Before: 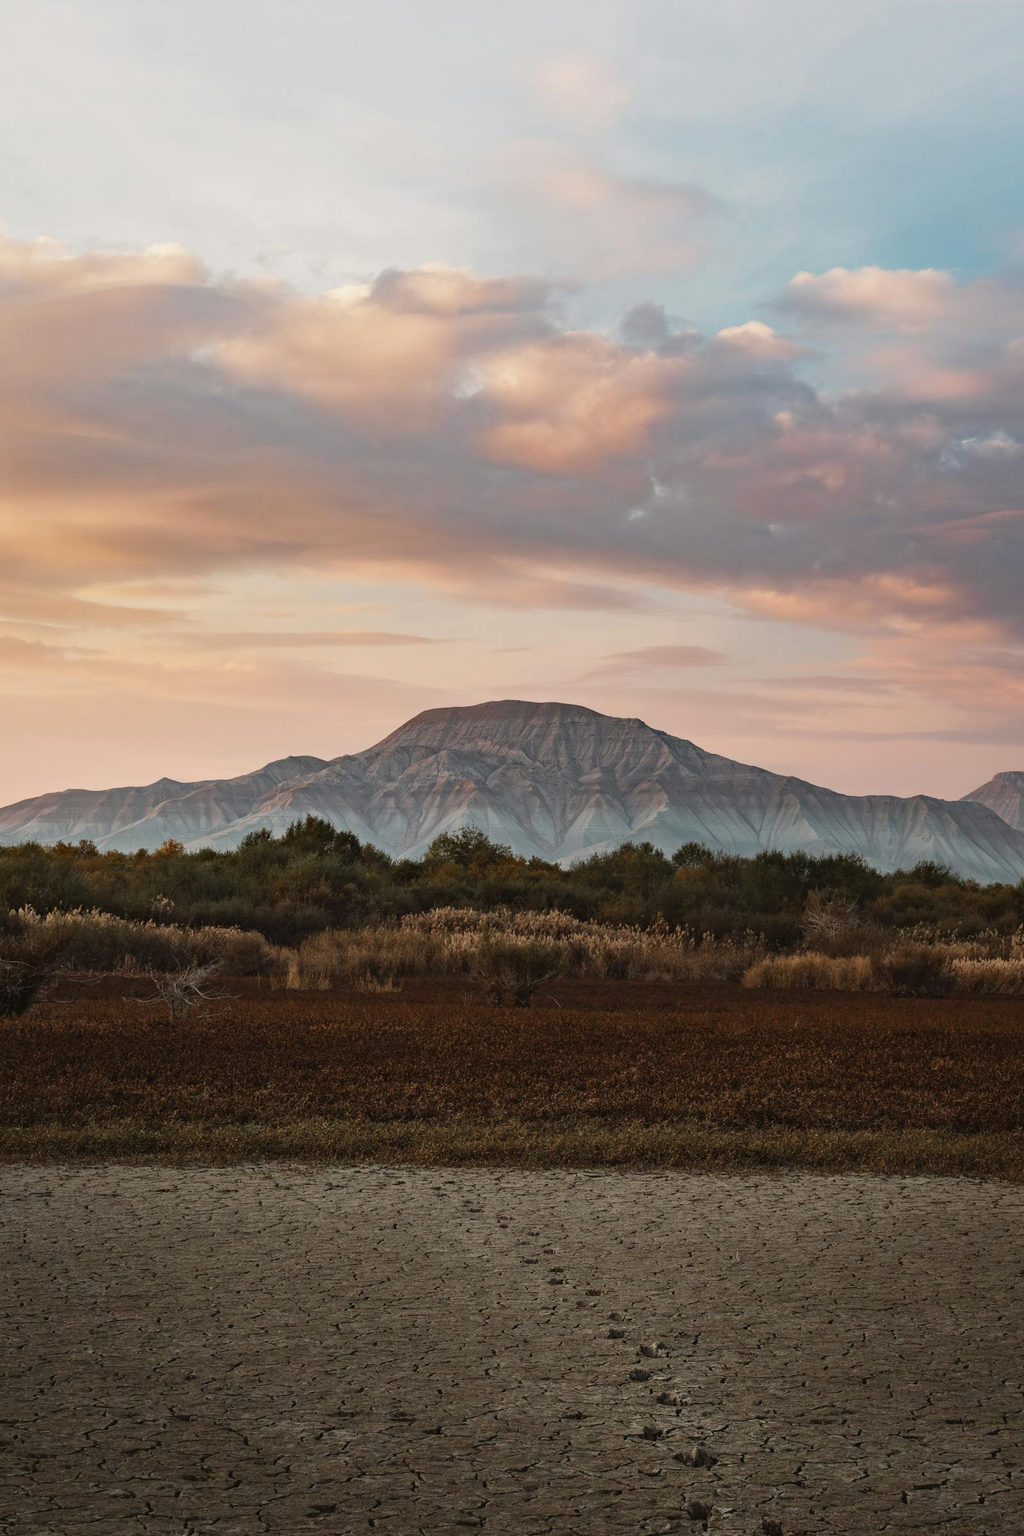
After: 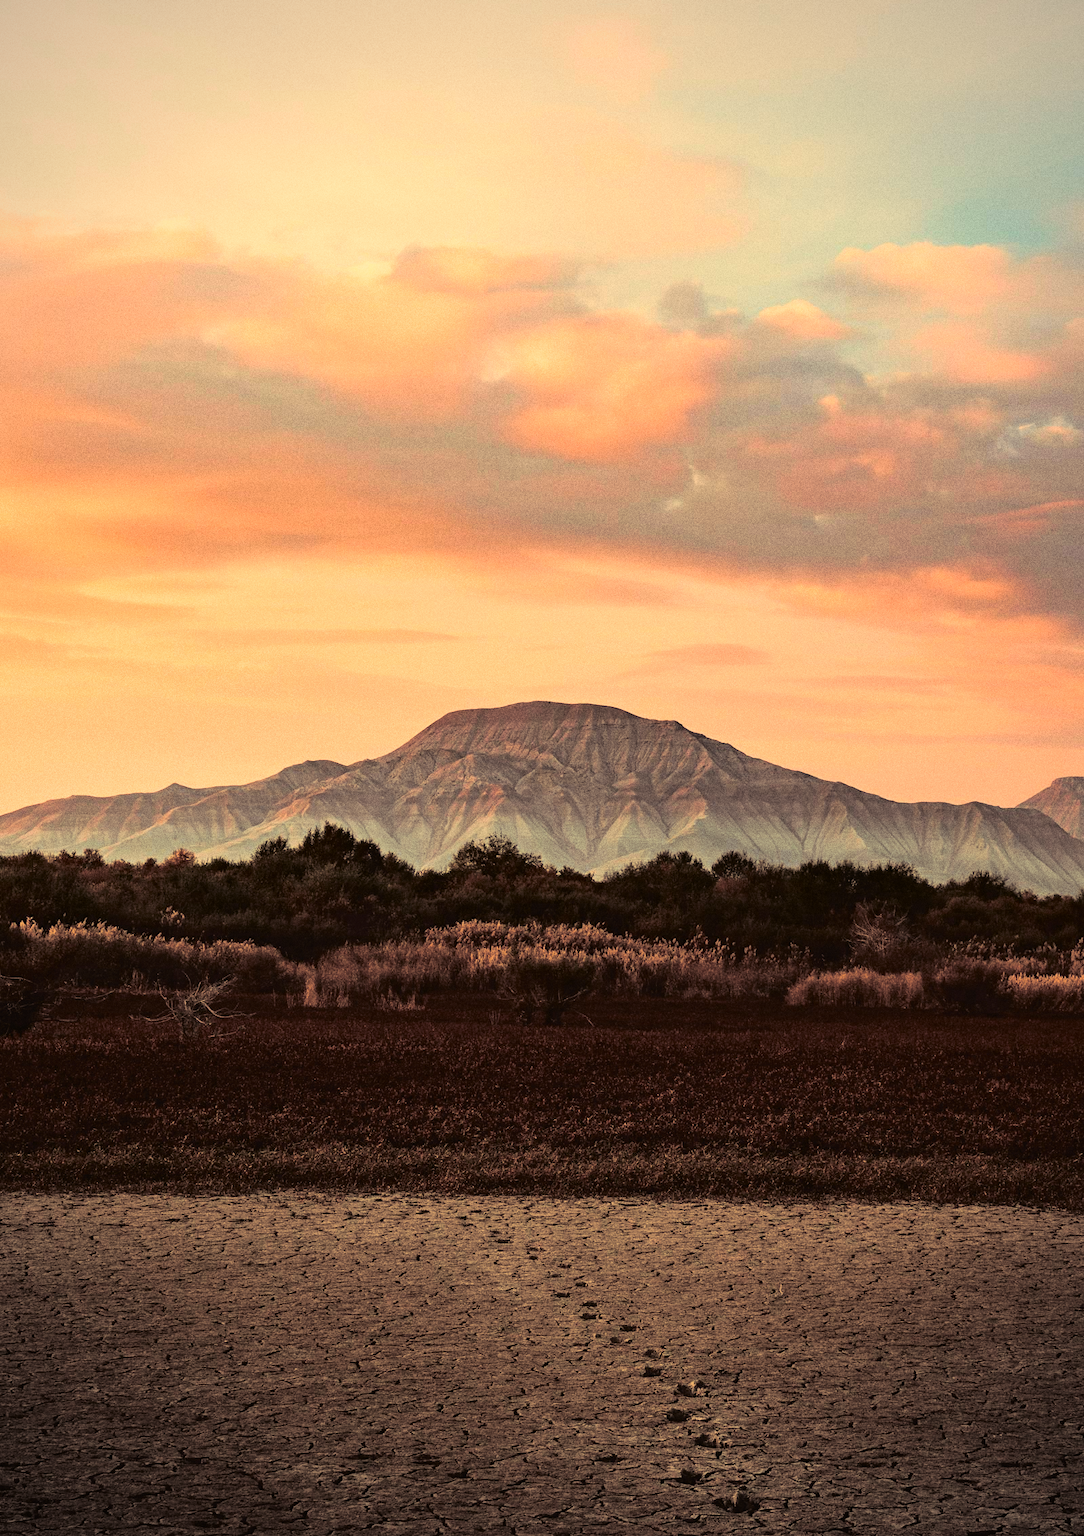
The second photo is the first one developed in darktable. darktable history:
exposure: compensate highlight preservation false
crop and rotate: top 2.479%, bottom 3.018%
tone curve: curves: ch0 [(0, 0.014) (0.17, 0.099) (0.392, 0.438) (0.725, 0.828) (0.872, 0.918) (1, 0.981)]; ch1 [(0, 0) (0.402, 0.36) (0.489, 0.491) (0.5, 0.503) (0.515, 0.52) (0.545, 0.574) (0.615, 0.662) (0.701, 0.725) (1, 1)]; ch2 [(0, 0) (0.42, 0.458) (0.485, 0.499) (0.503, 0.503) (0.531, 0.542) (0.561, 0.594) (0.644, 0.694) (0.717, 0.753) (1, 0.991)], color space Lab, independent channels
vignetting: fall-off radius 60.65%
split-toning: shadows › saturation 0.2
grain: coarseness 0.09 ISO, strength 40%
white balance: red 1.138, green 0.996, blue 0.812
